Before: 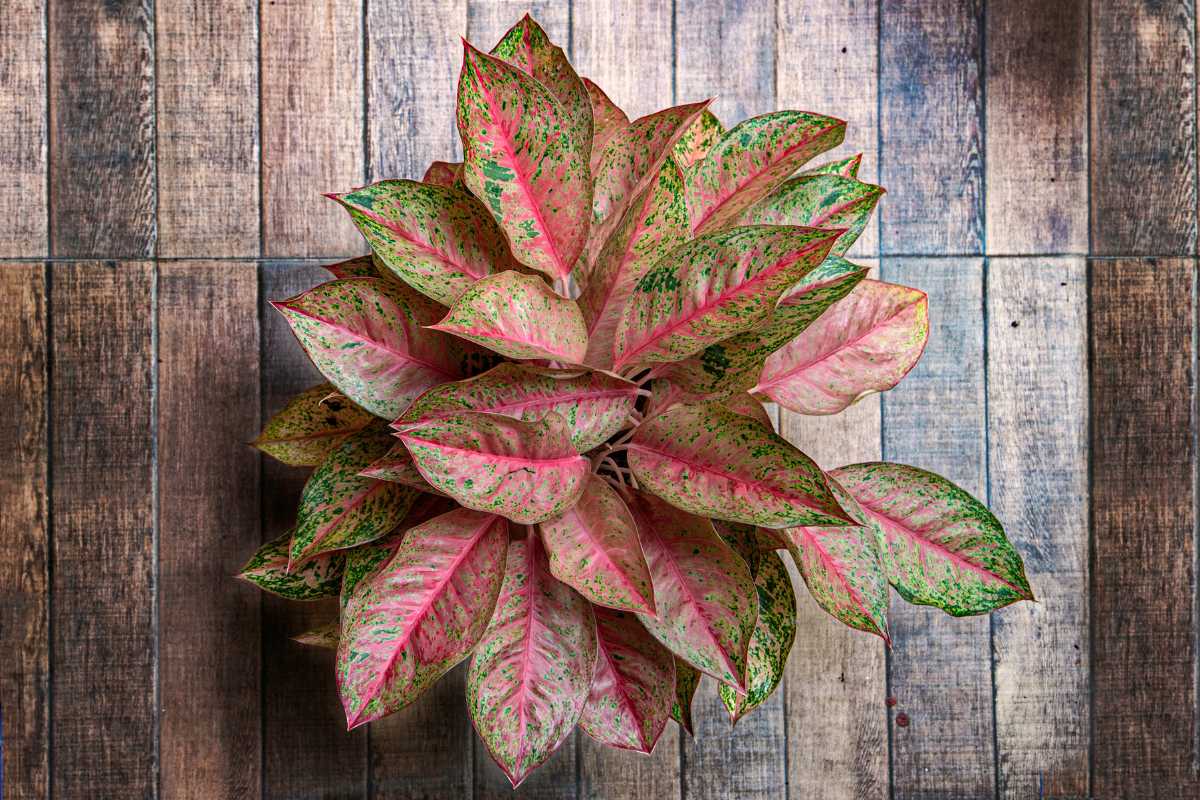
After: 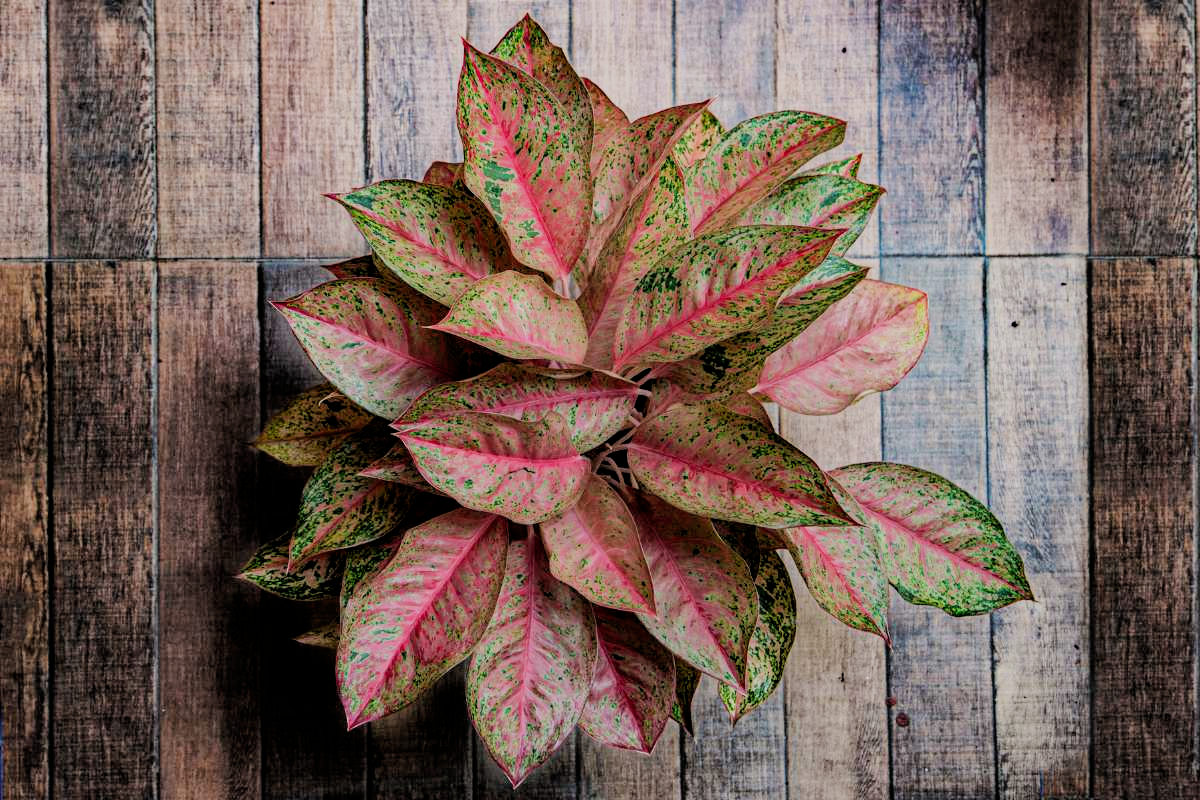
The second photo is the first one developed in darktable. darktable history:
filmic rgb: black relative exposure -4.69 EV, white relative exposure 4.81 EV, hardness 2.34, latitude 35.54%, contrast 1.048, highlights saturation mix 0.872%, shadows ↔ highlights balance 1.25%
exposure: exposure -0.017 EV, compensate exposure bias true, compensate highlight preservation false
color zones: curves: ch1 [(0, 0.513) (0.143, 0.524) (0.286, 0.511) (0.429, 0.506) (0.571, 0.503) (0.714, 0.503) (0.857, 0.508) (1, 0.513)]
